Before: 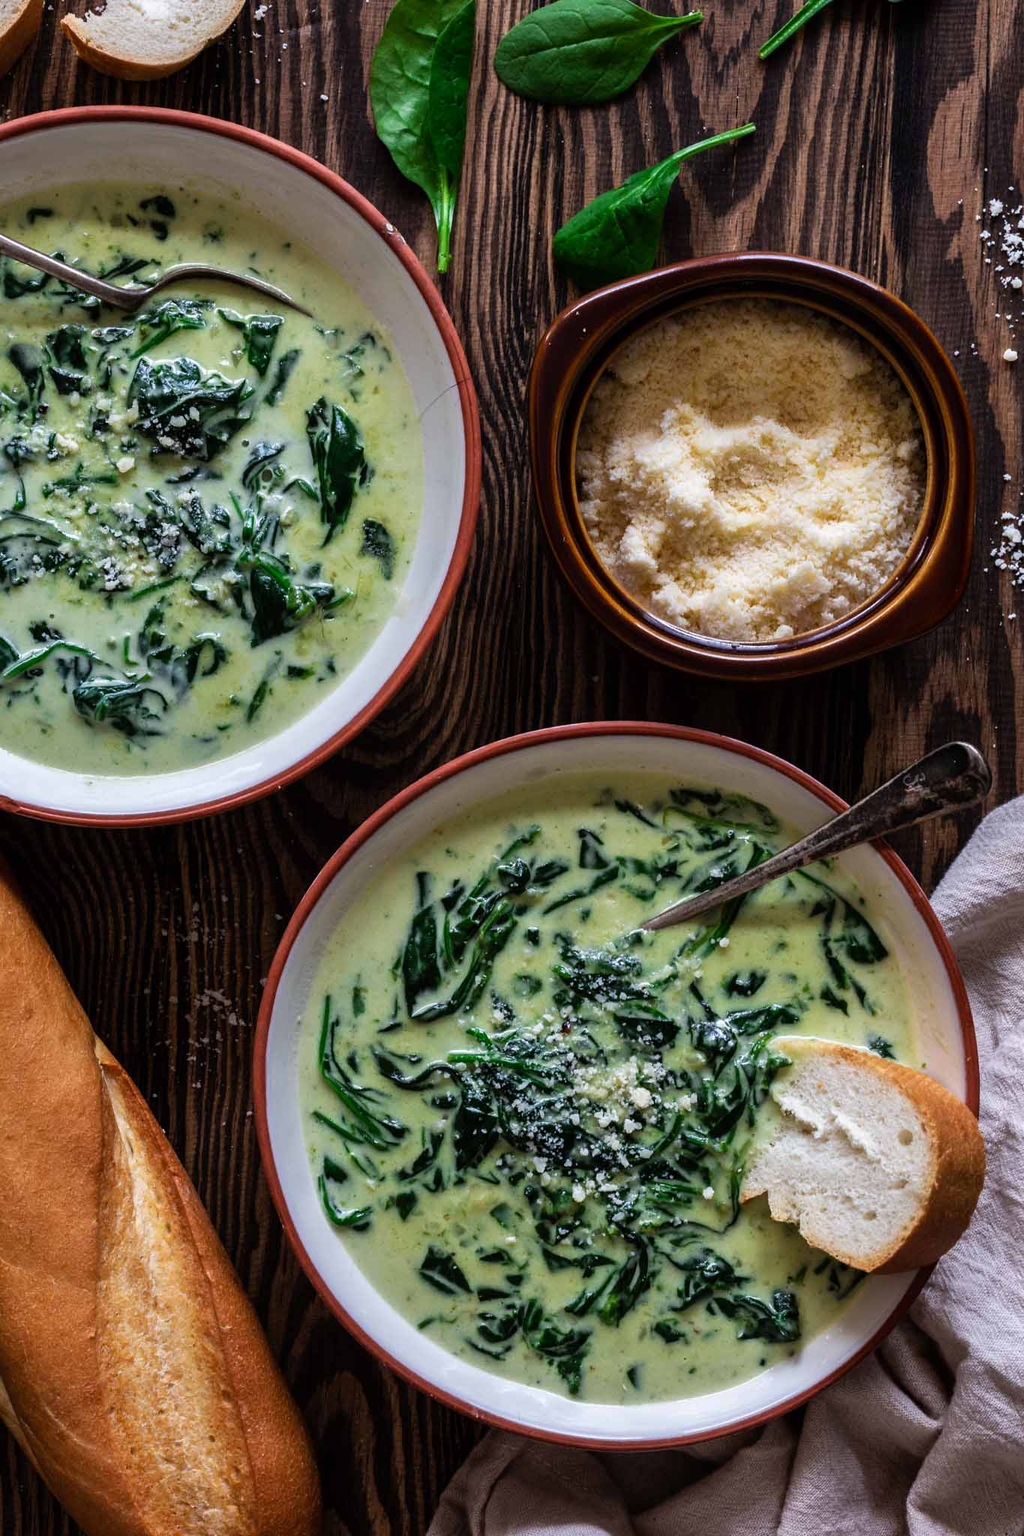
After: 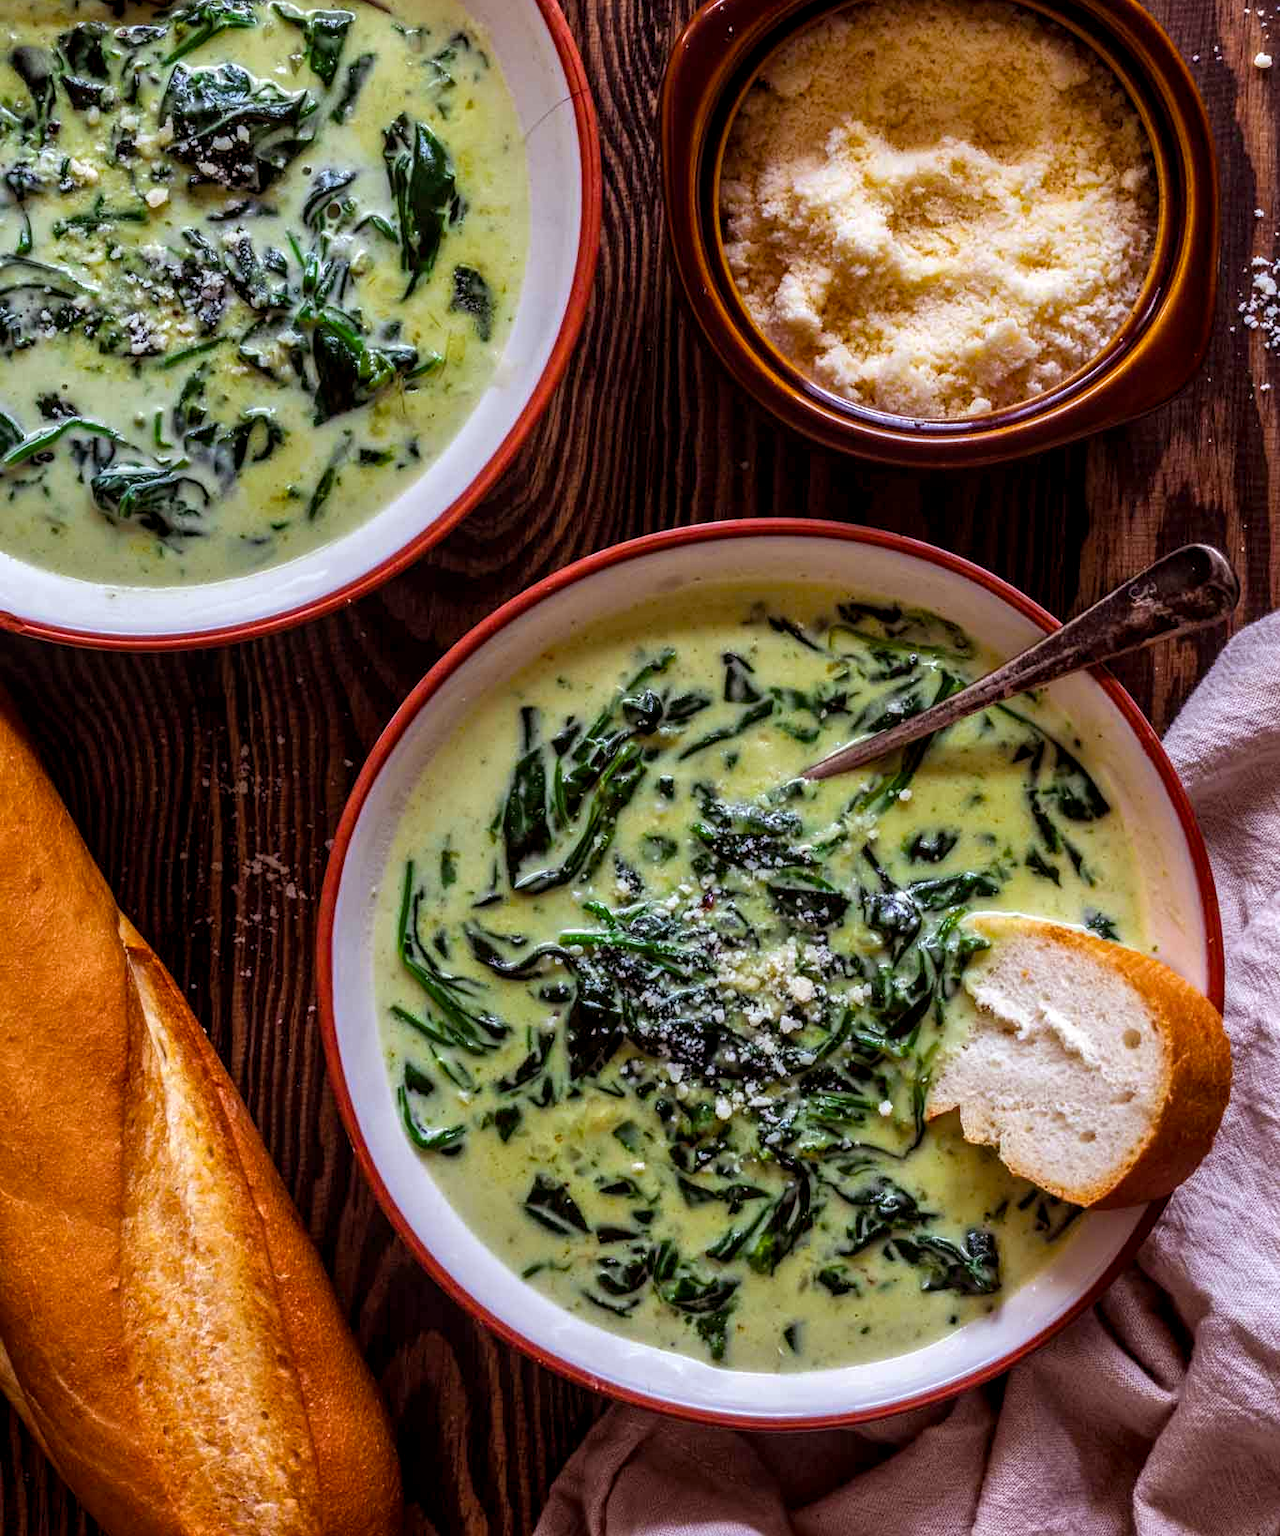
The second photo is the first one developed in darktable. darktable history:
crop and rotate: top 19.998%
color balance rgb: perceptual saturation grading › global saturation 25%, global vibrance 20%
local contrast: detail 130%
rgb levels: mode RGB, independent channels, levels [[0, 0.474, 1], [0, 0.5, 1], [0, 0.5, 1]]
